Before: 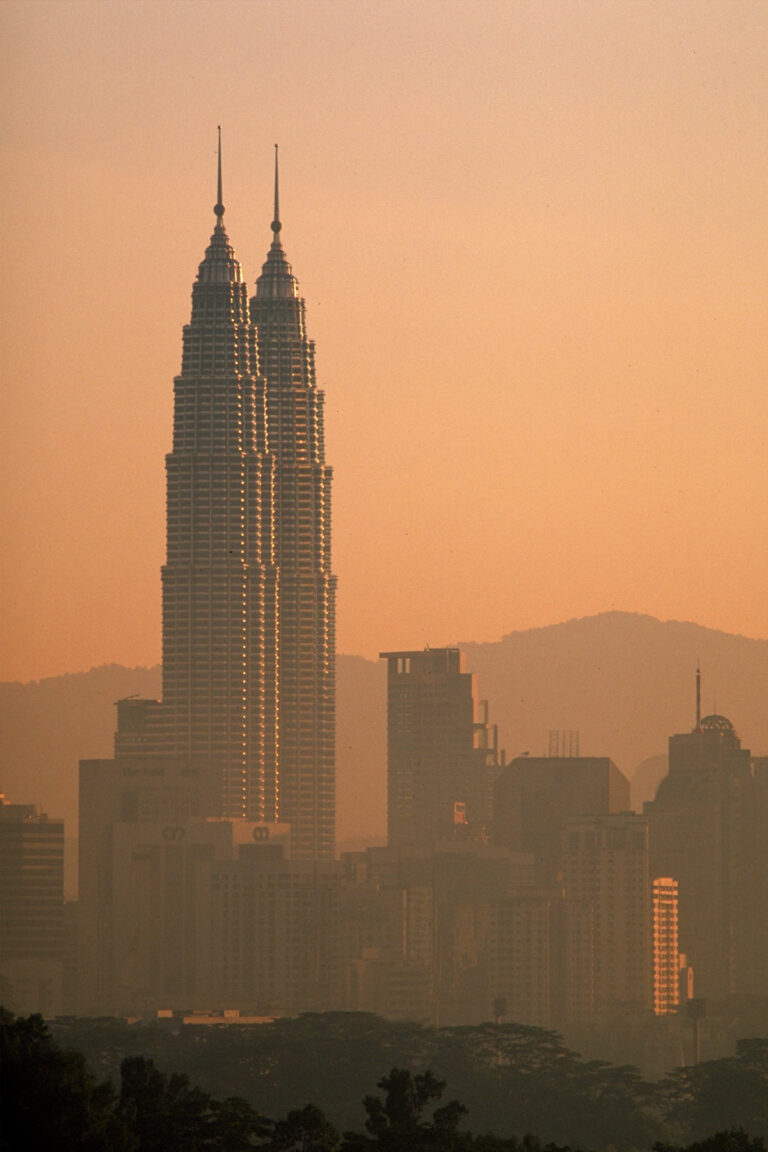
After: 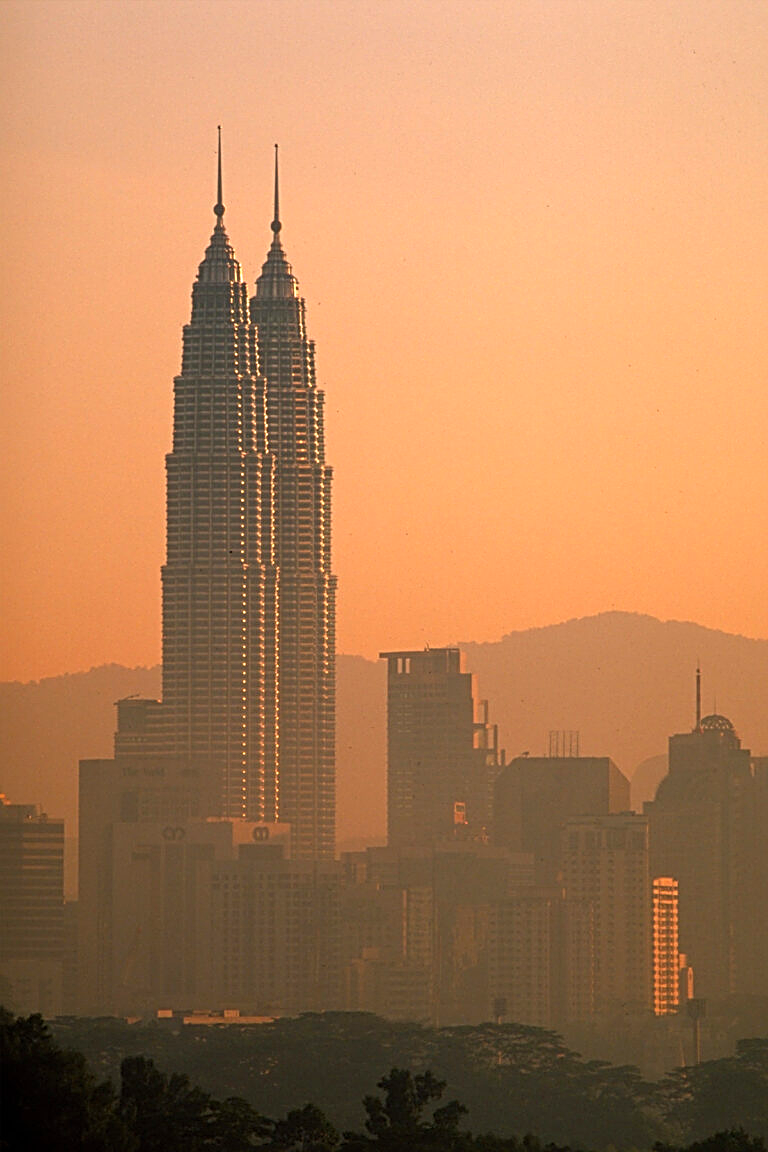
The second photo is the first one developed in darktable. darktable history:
sharpen: radius 2.534, amount 0.624
exposure: exposure 0.16 EV, compensate exposure bias true, compensate highlight preservation false
